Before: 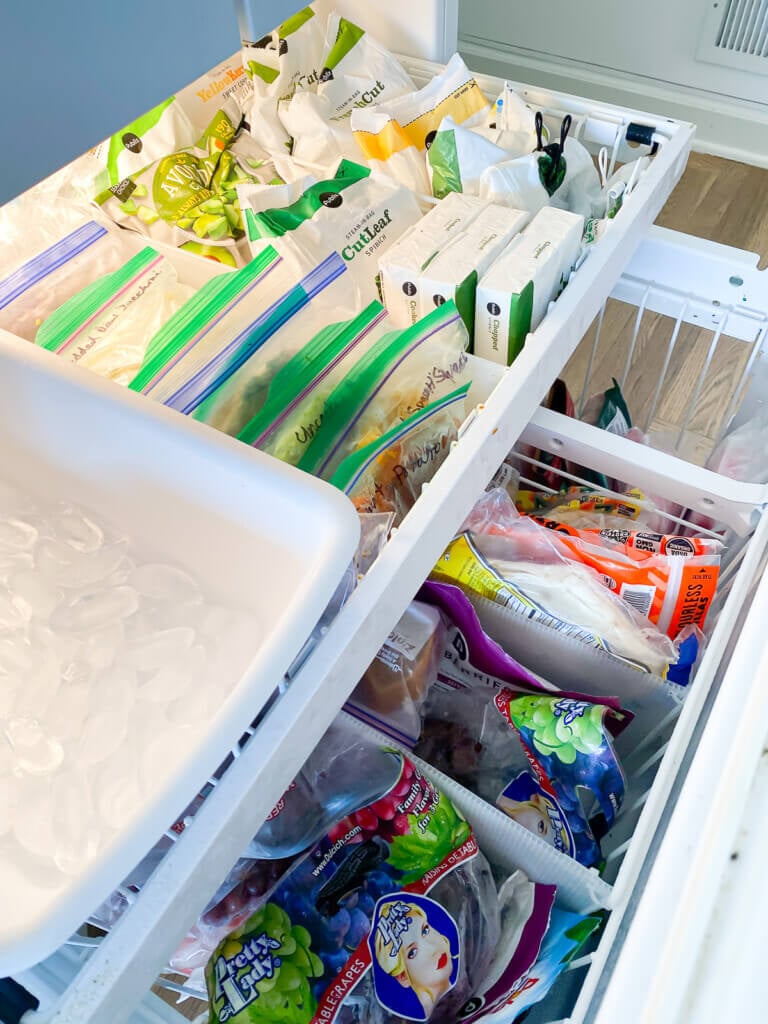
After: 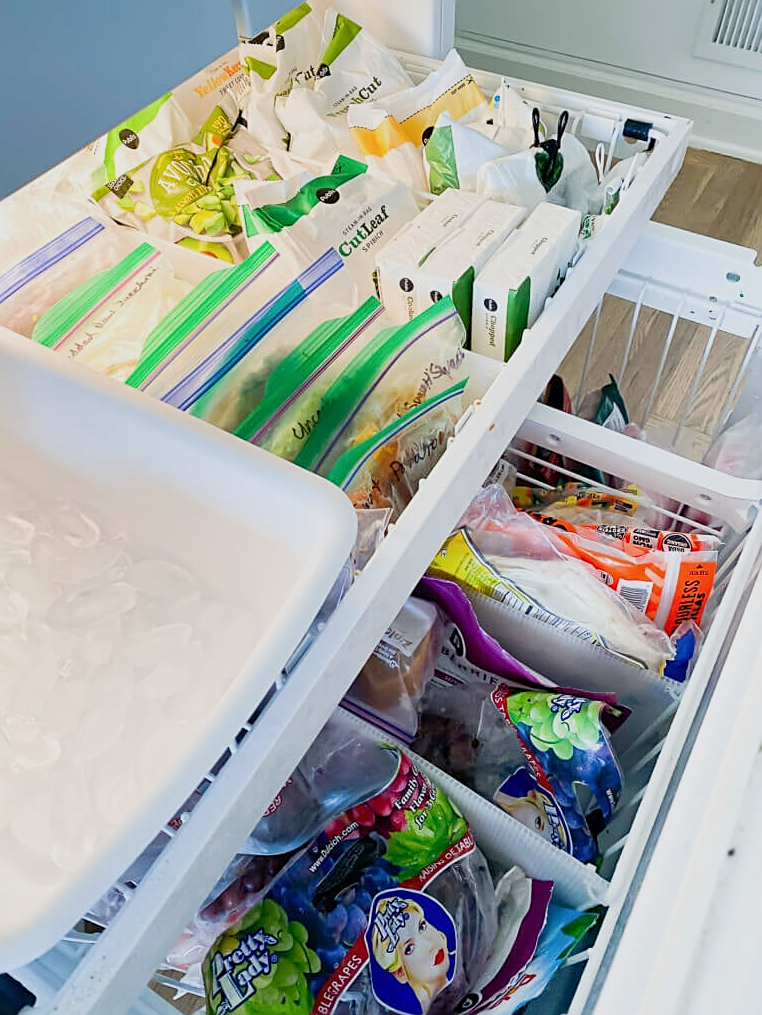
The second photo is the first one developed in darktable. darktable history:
crop: left 0.434%, top 0.485%, right 0.244%, bottom 0.386%
sigmoid: contrast 1.22, skew 0.65
sharpen: on, module defaults
